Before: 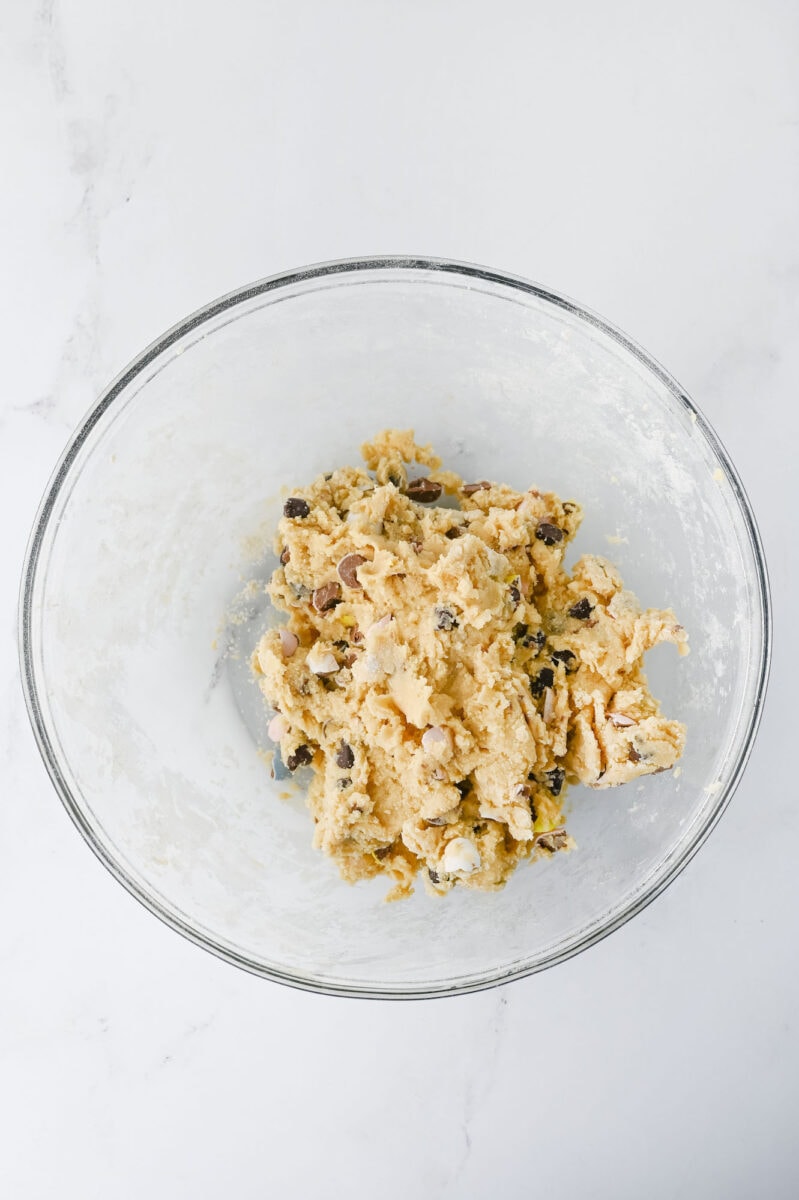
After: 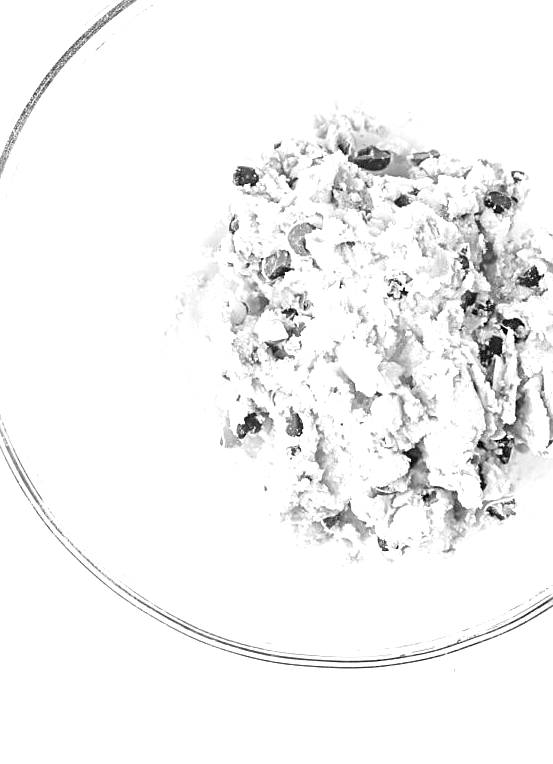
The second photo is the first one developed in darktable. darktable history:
monochrome: on, module defaults
crop: left 6.488%, top 27.668%, right 24.183%, bottom 8.656%
exposure: black level correction 0, exposure 1.1 EV, compensate highlight preservation false
sharpen: on, module defaults
